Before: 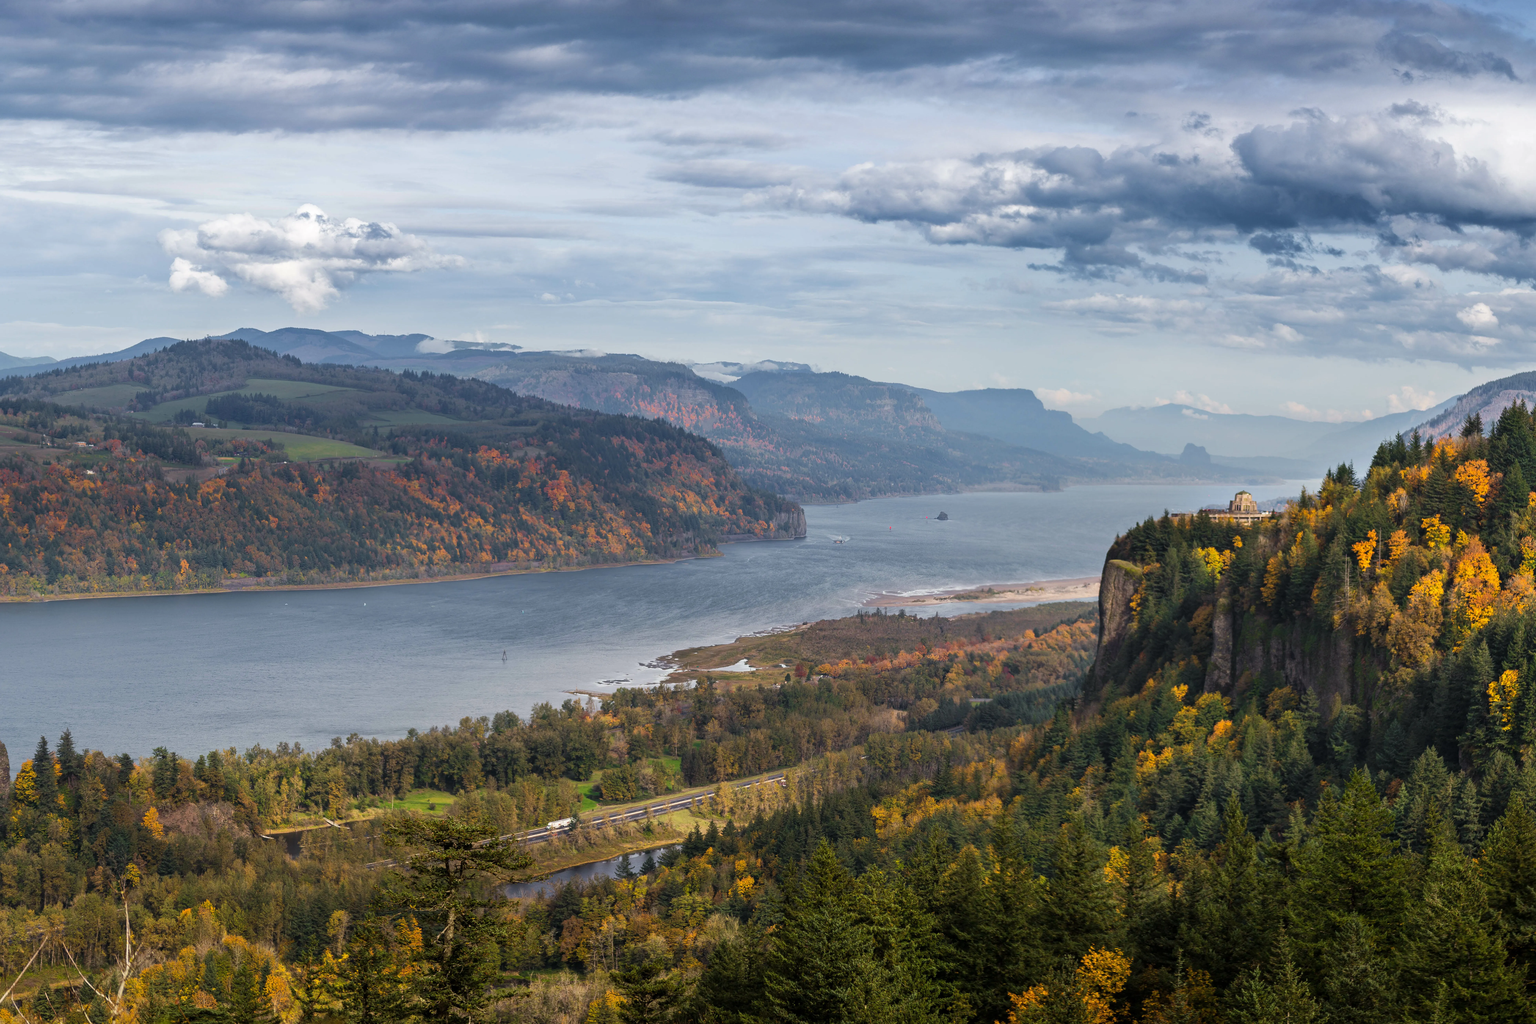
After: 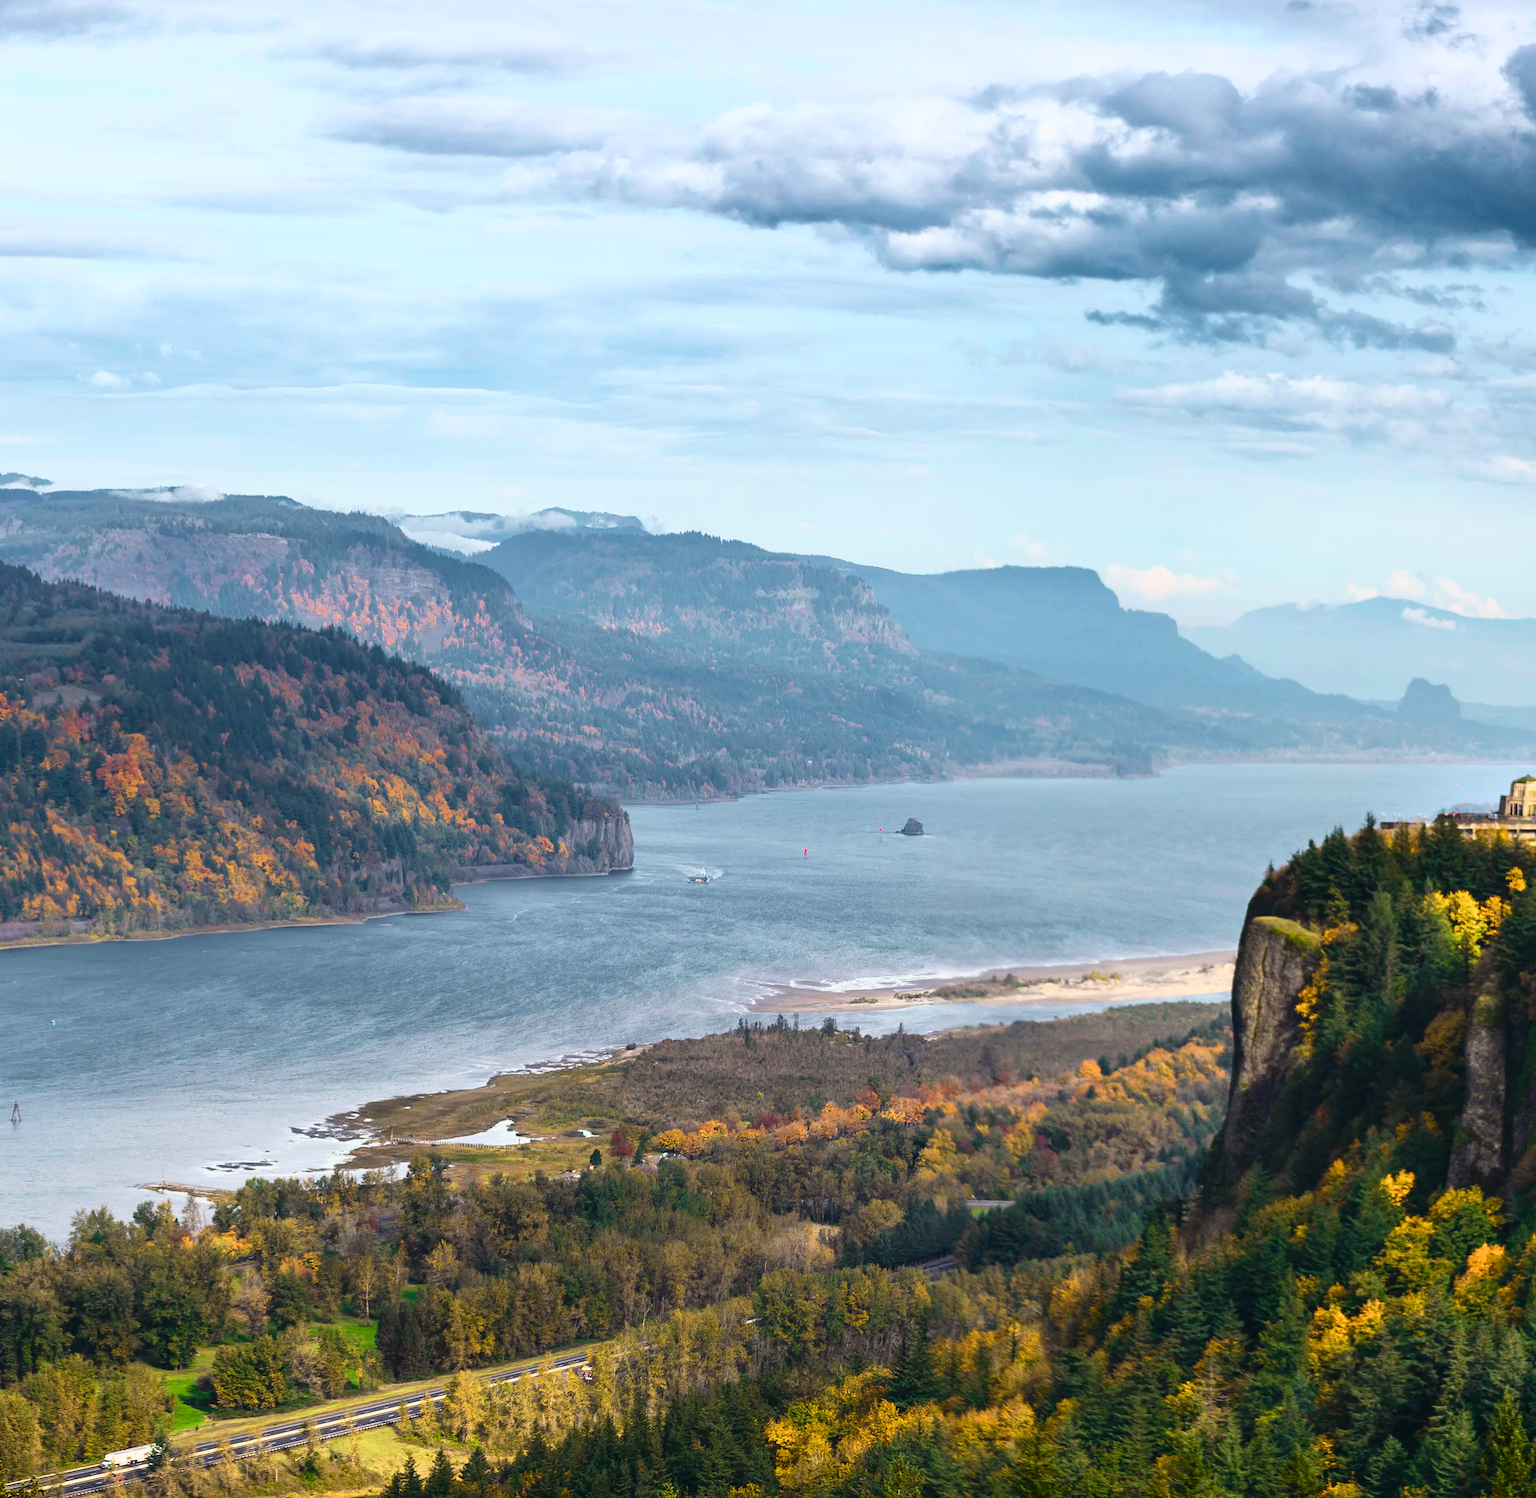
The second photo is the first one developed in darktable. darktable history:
crop: left 32.35%, top 10.93%, right 18.774%, bottom 17.524%
tone curve: curves: ch0 [(0, 0.018) (0.162, 0.128) (0.434, 0.478) (0.667, 0.785) (0.819, 0.943) (1, 0.991)]; ch1 [(0, 0) (0.402, 0.36) (0.476, 0.449) (0.506, 0.505) (0.523, 0.518) (0.582, 0.586) (0.641, 0.668) (0.7, 0.741) (1, 1)]; ch2 [(0, 0) (0.416, 0.403) (0.483, 0.472) (0.503, 0.505) (0.521, 0.519) (0.547, 0.561) (0.597, 0.643) (0.699, 0.759) (0.997, 0.858)], color space Lab, independent channels, preserve colors none
